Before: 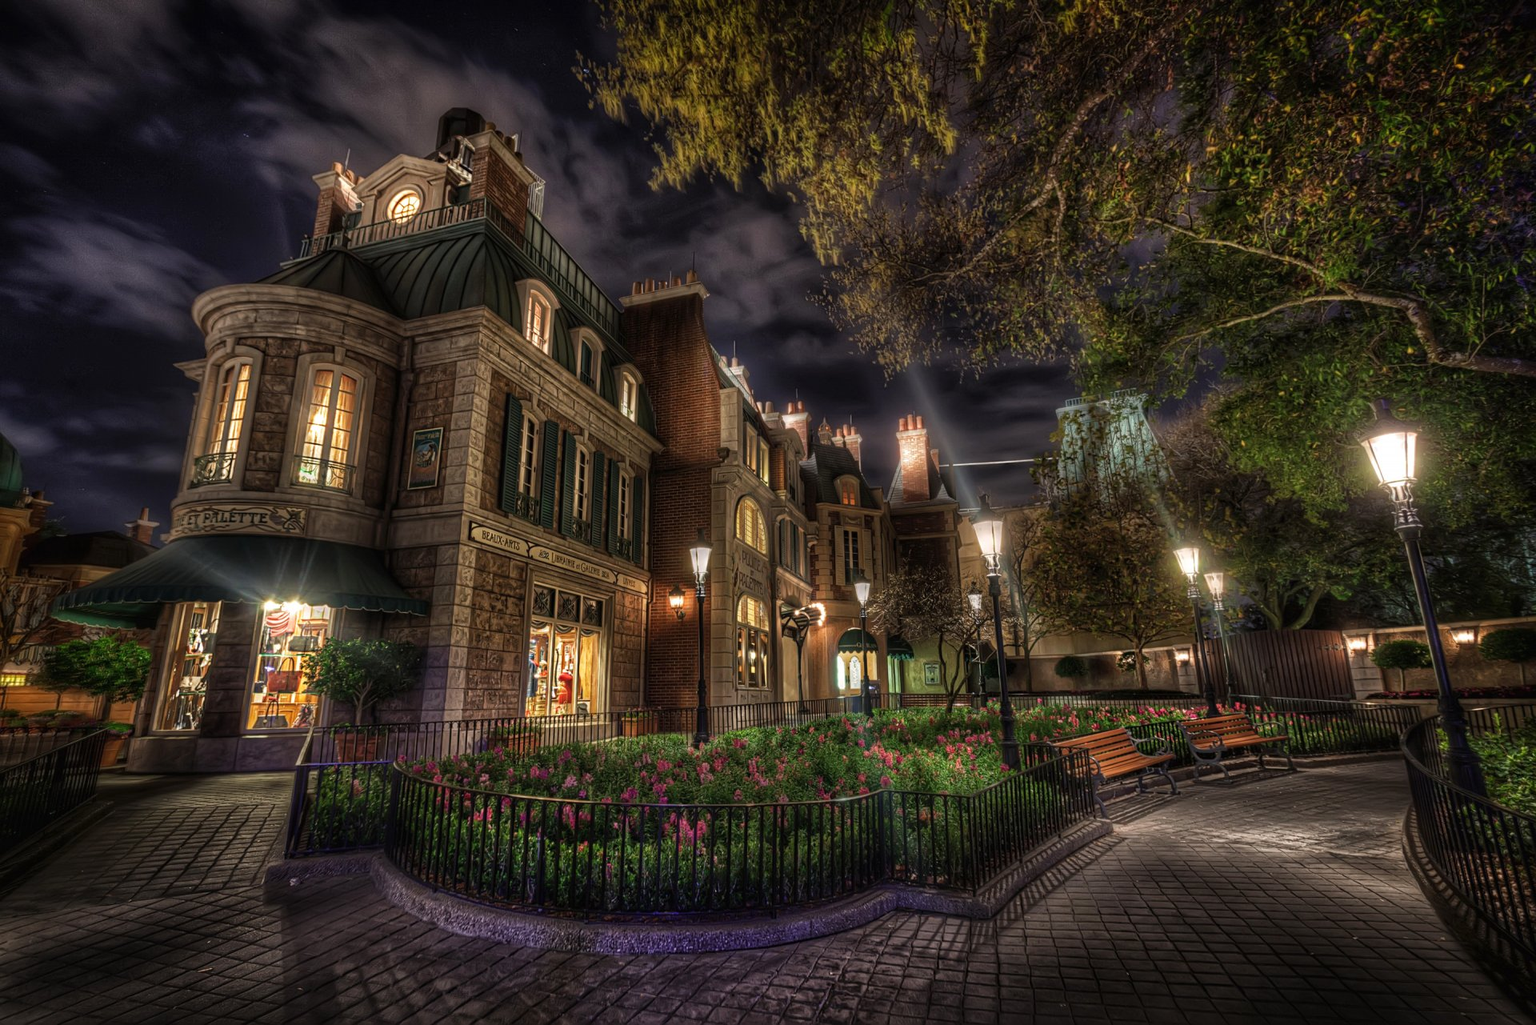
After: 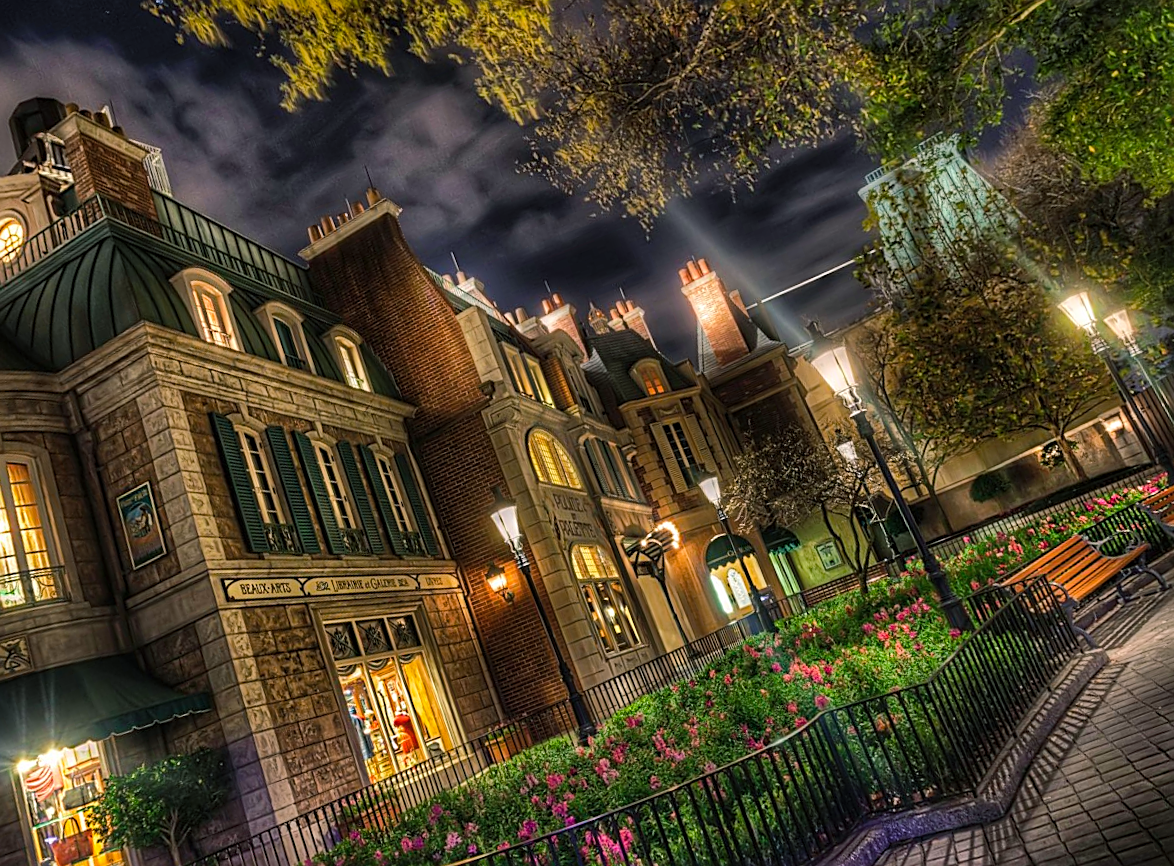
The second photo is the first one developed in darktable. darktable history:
crop and rotate: angle 20.55°, left 6.914%, right 3.644%, bottom 1.082%
color balance rgb: shadows lift › chroma 2.046%, shadows lift › hue 184.39°, perceptual saturation grading › global saturation 30.096%, global vibrance 11.18%
sharpen: on, module defaults
shadows and highlights: soften with gaussian
